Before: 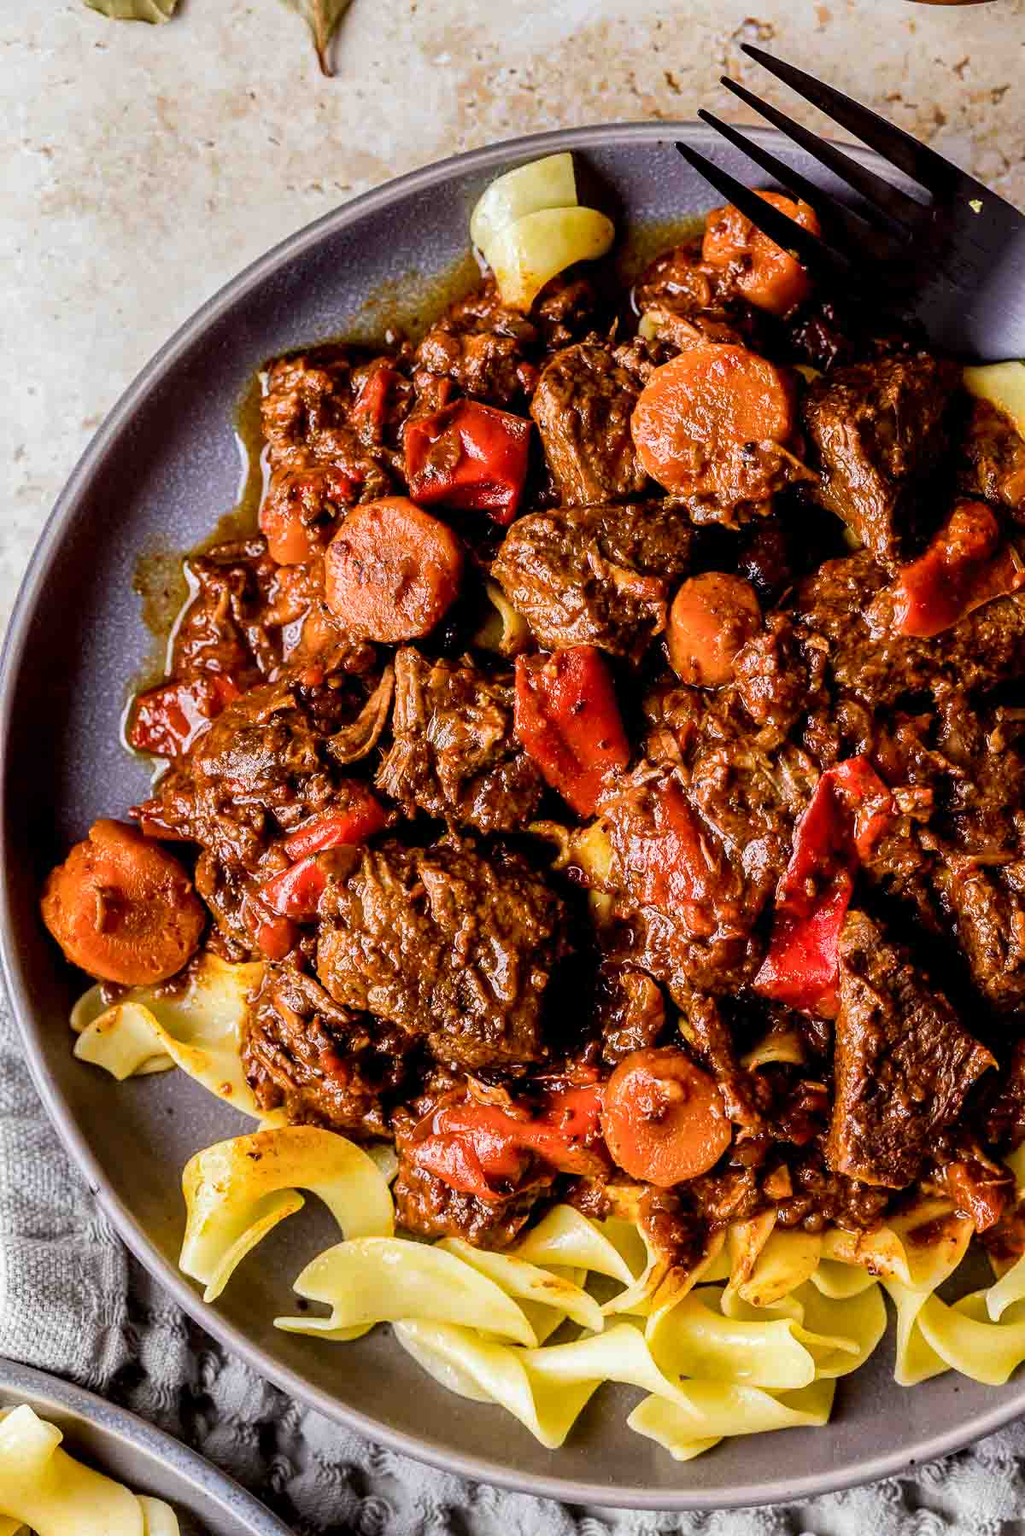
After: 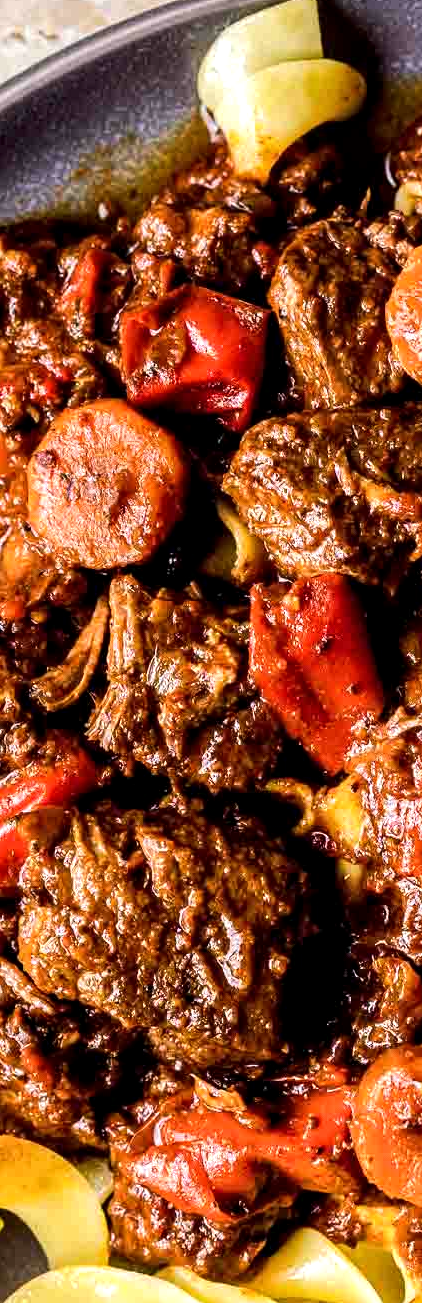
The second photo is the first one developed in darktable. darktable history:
crop and rotate: left 29.476%, top 10.214%, right 35.32%, bottom 17.333%
tone equalizer: -8 EV -0.417 EV, -7 EV -0.389 EV, -6 EV -0.333 EV, -5 EV -0.222 EV, -3 EV 0.222 EV, -2 EV 0.333 EV, -1 EV 0.389 EV, +0 EV 0.417 EV, edges refinement/feathering 500, mask exposure compensation -1.57 EV, preserve details no
local contrast: highlights 100%, shadows 100%, detail 120%, midtone range 0.2
